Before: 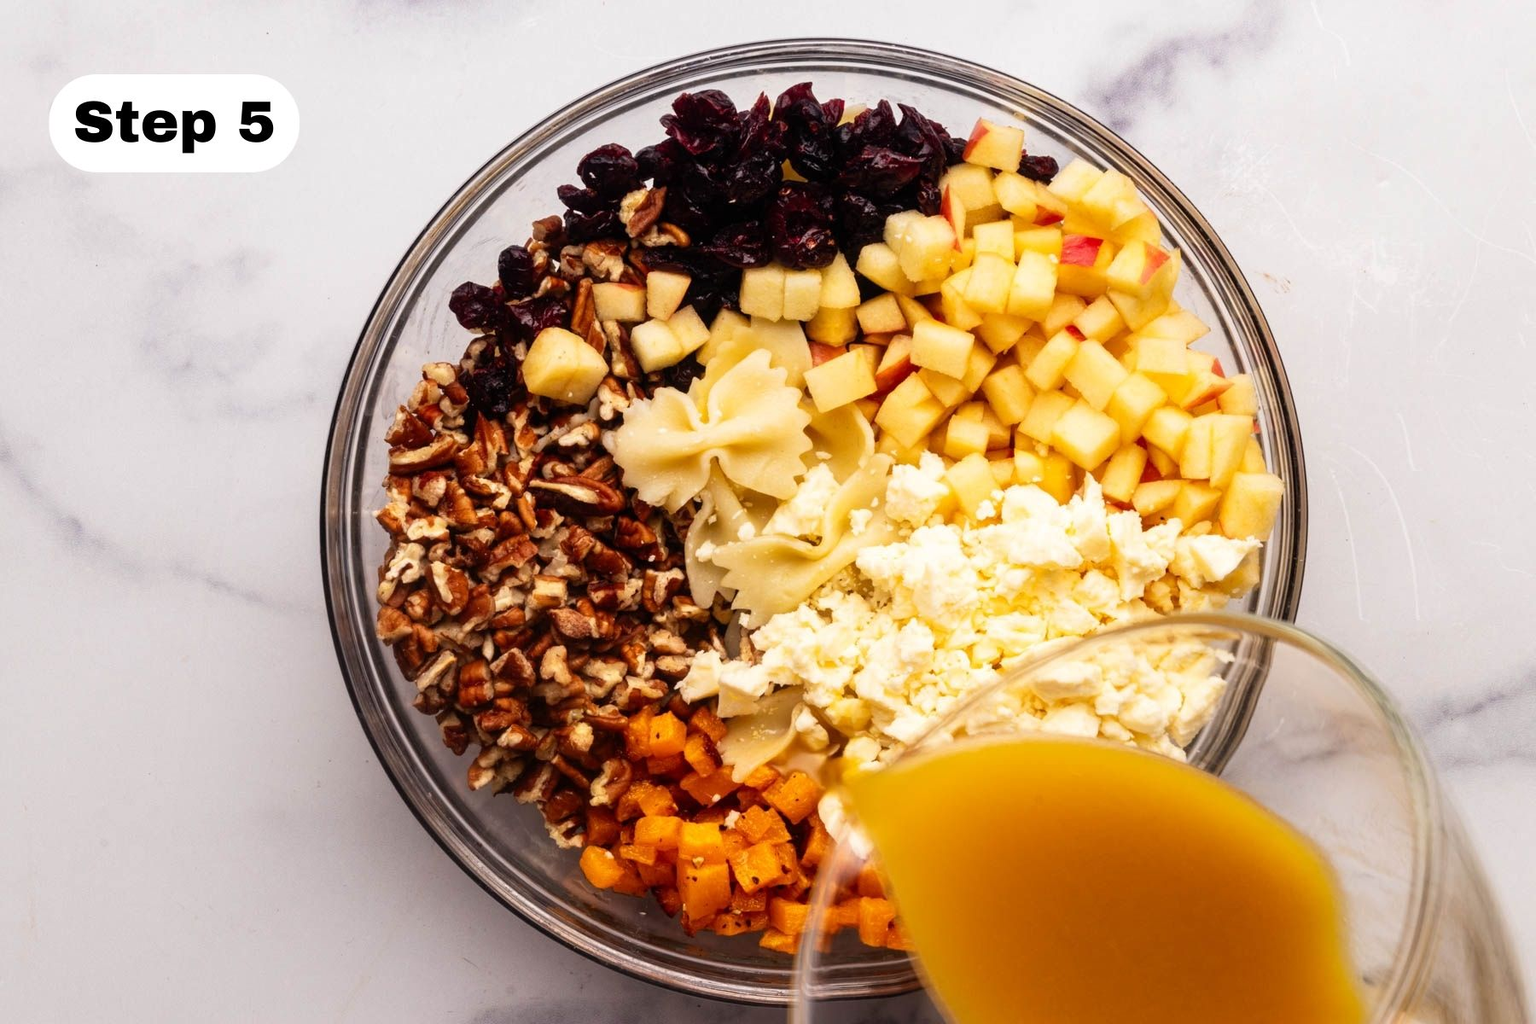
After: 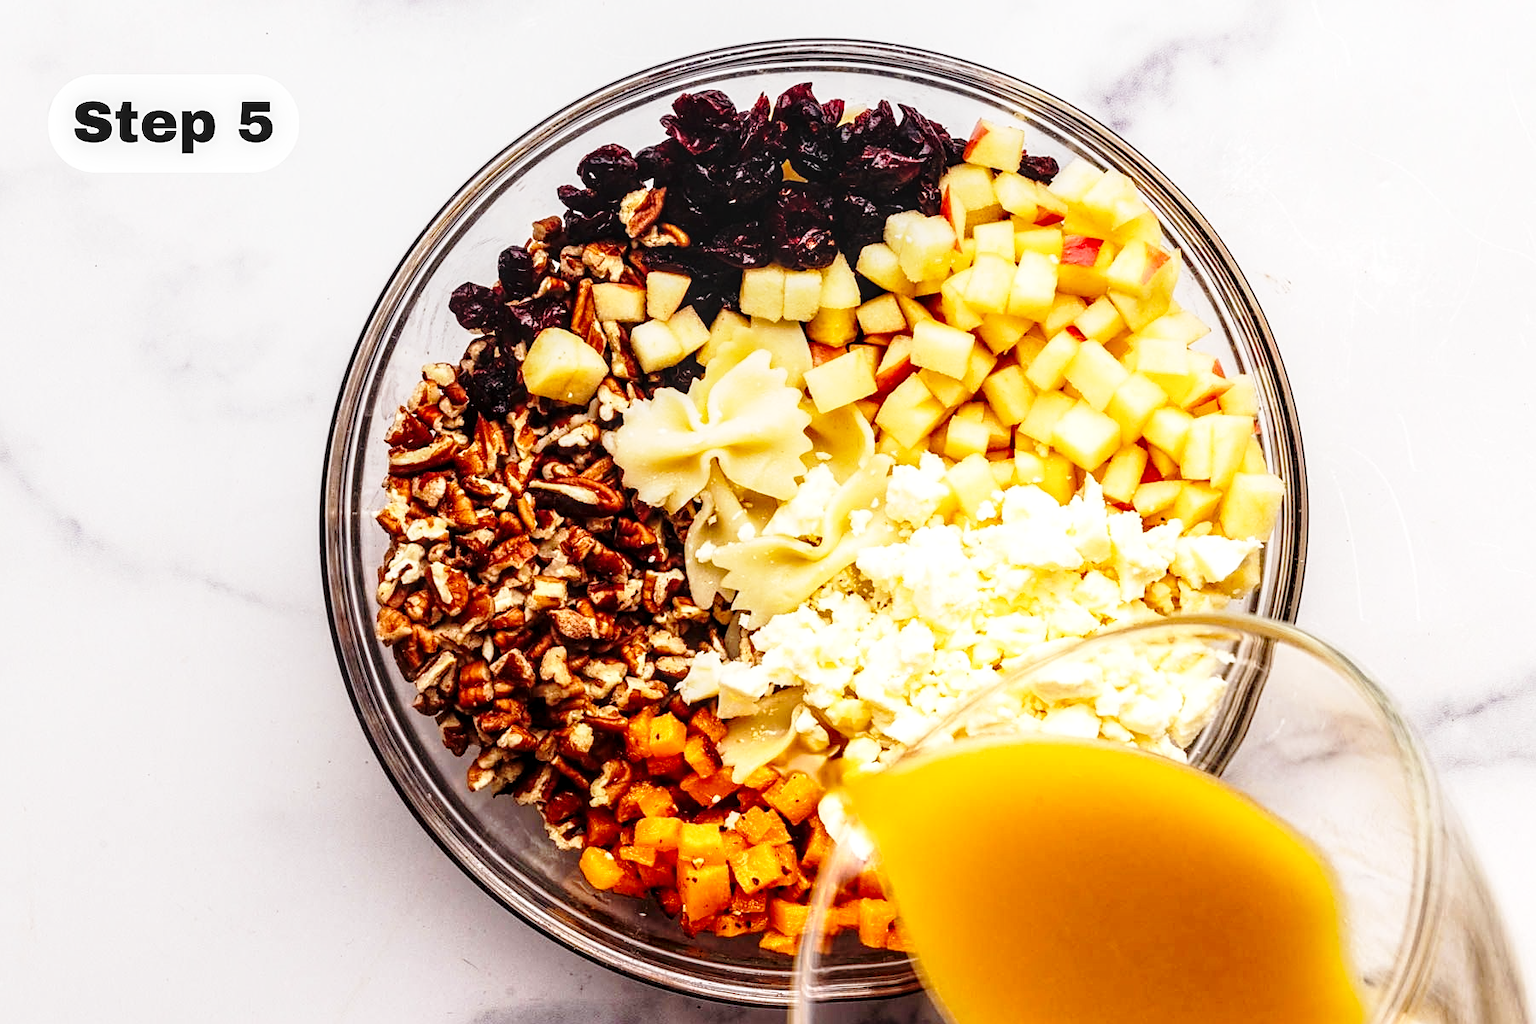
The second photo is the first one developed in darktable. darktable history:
crop: left 0.103%
base curve: curves: ch0 [(0, 0) (0.028, 0.03) (0.121, 0.232) (0.46, 0.748) (0.859, 0.968) (1, 1)], preserve colors none
local contrast: detail 138%
sharpen: on, module defaults
